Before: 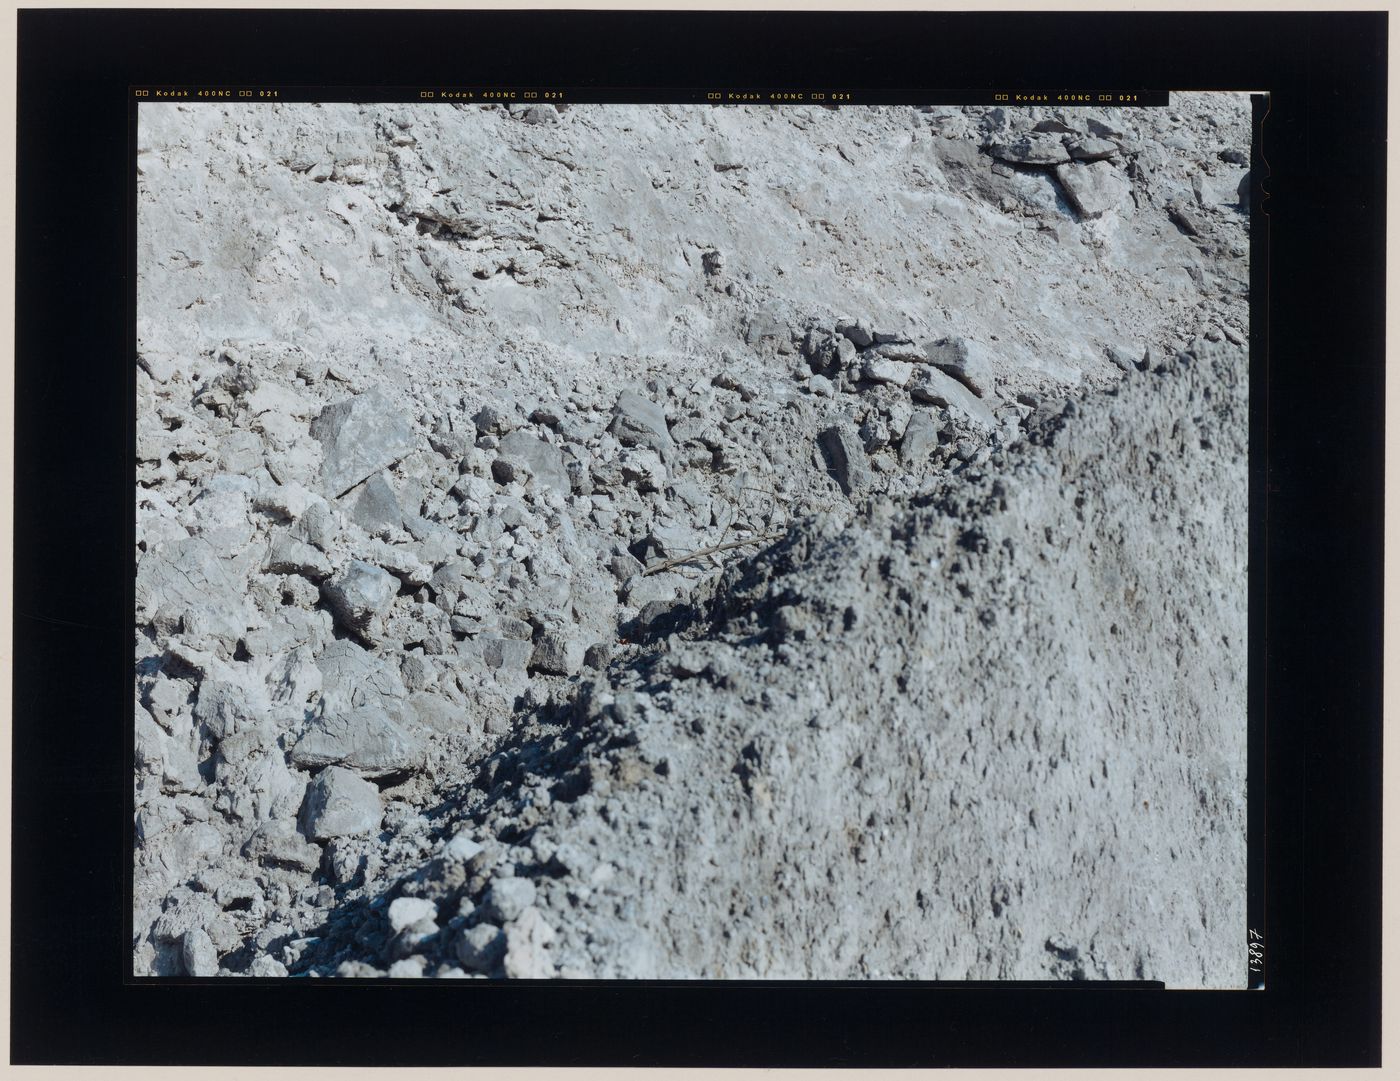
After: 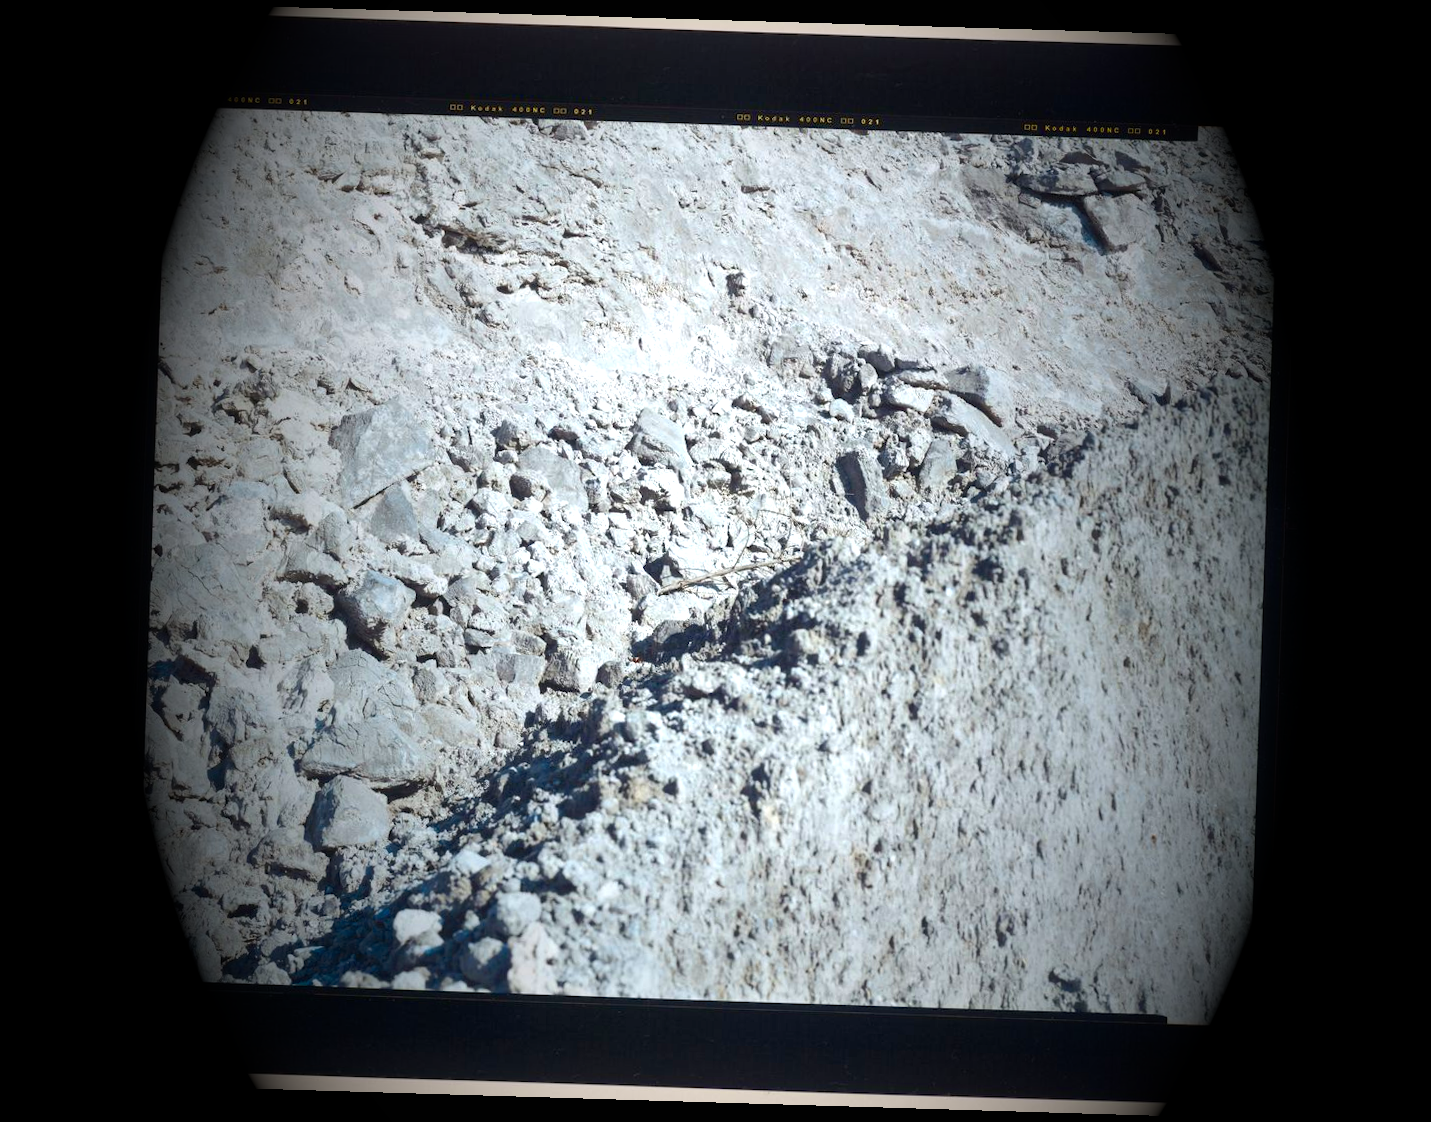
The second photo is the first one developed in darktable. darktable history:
exposure: black level correction 0, exposure 1.3 EV, compensate exposure bias true, compensate highlight preservation false
vignetting: fall-off start 15.9%, fall-off radius 100%, brightness -1, saturation 0.5, width/height ratio 0.719
rotate and perspective: rotation 1.72°, automatic cropping off
shadows and highlights: shadows 43.06, highlights 6.94
